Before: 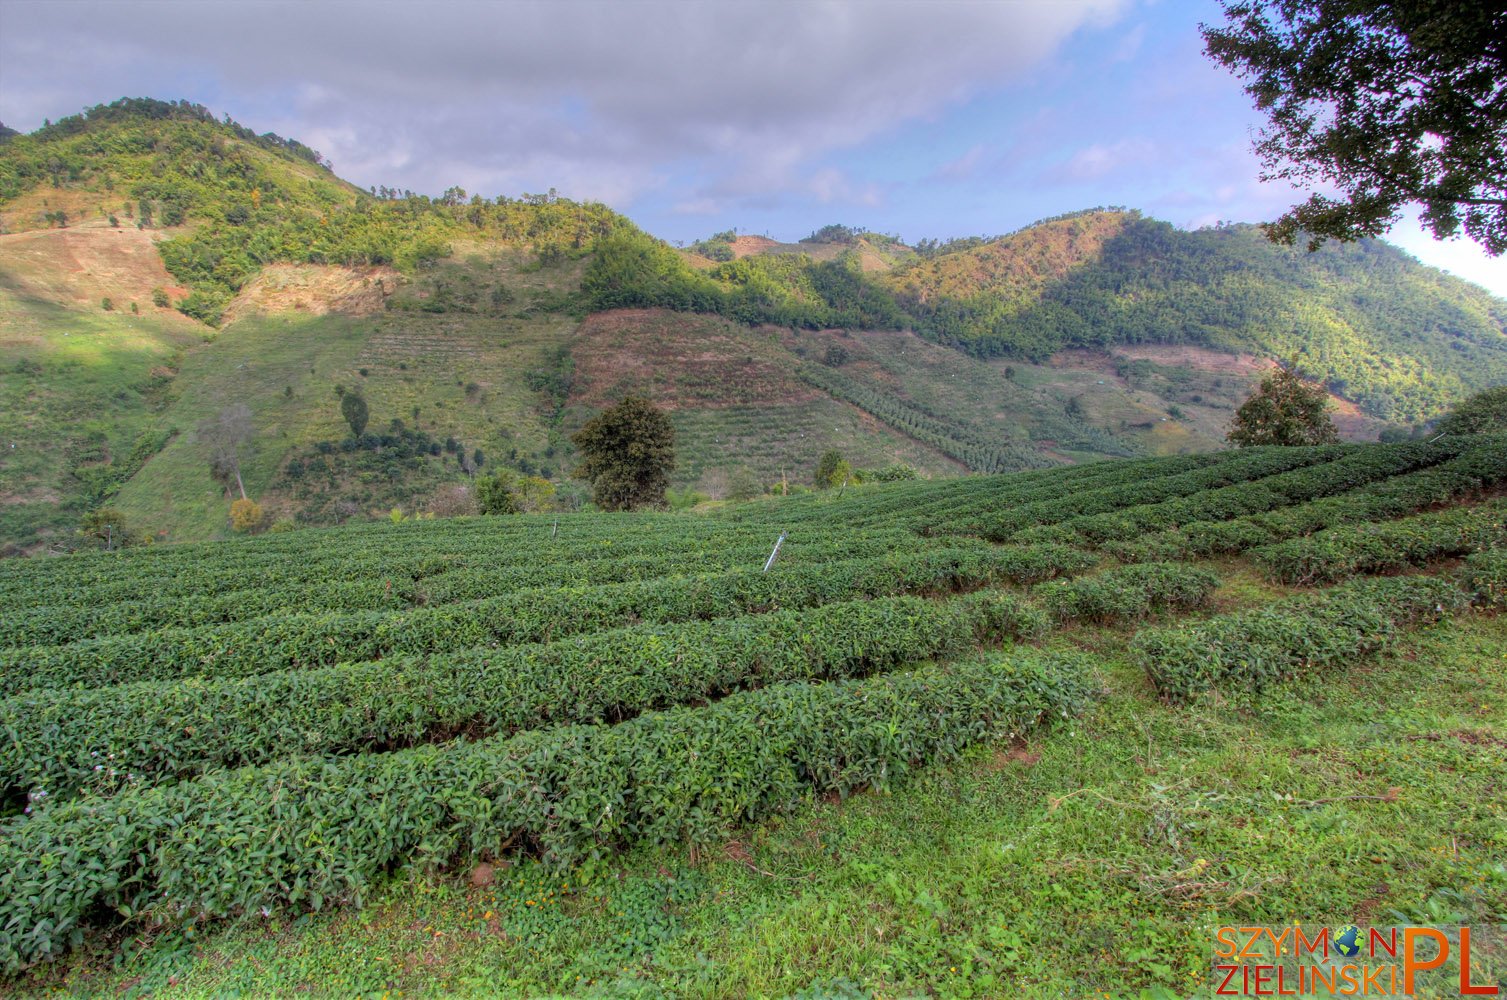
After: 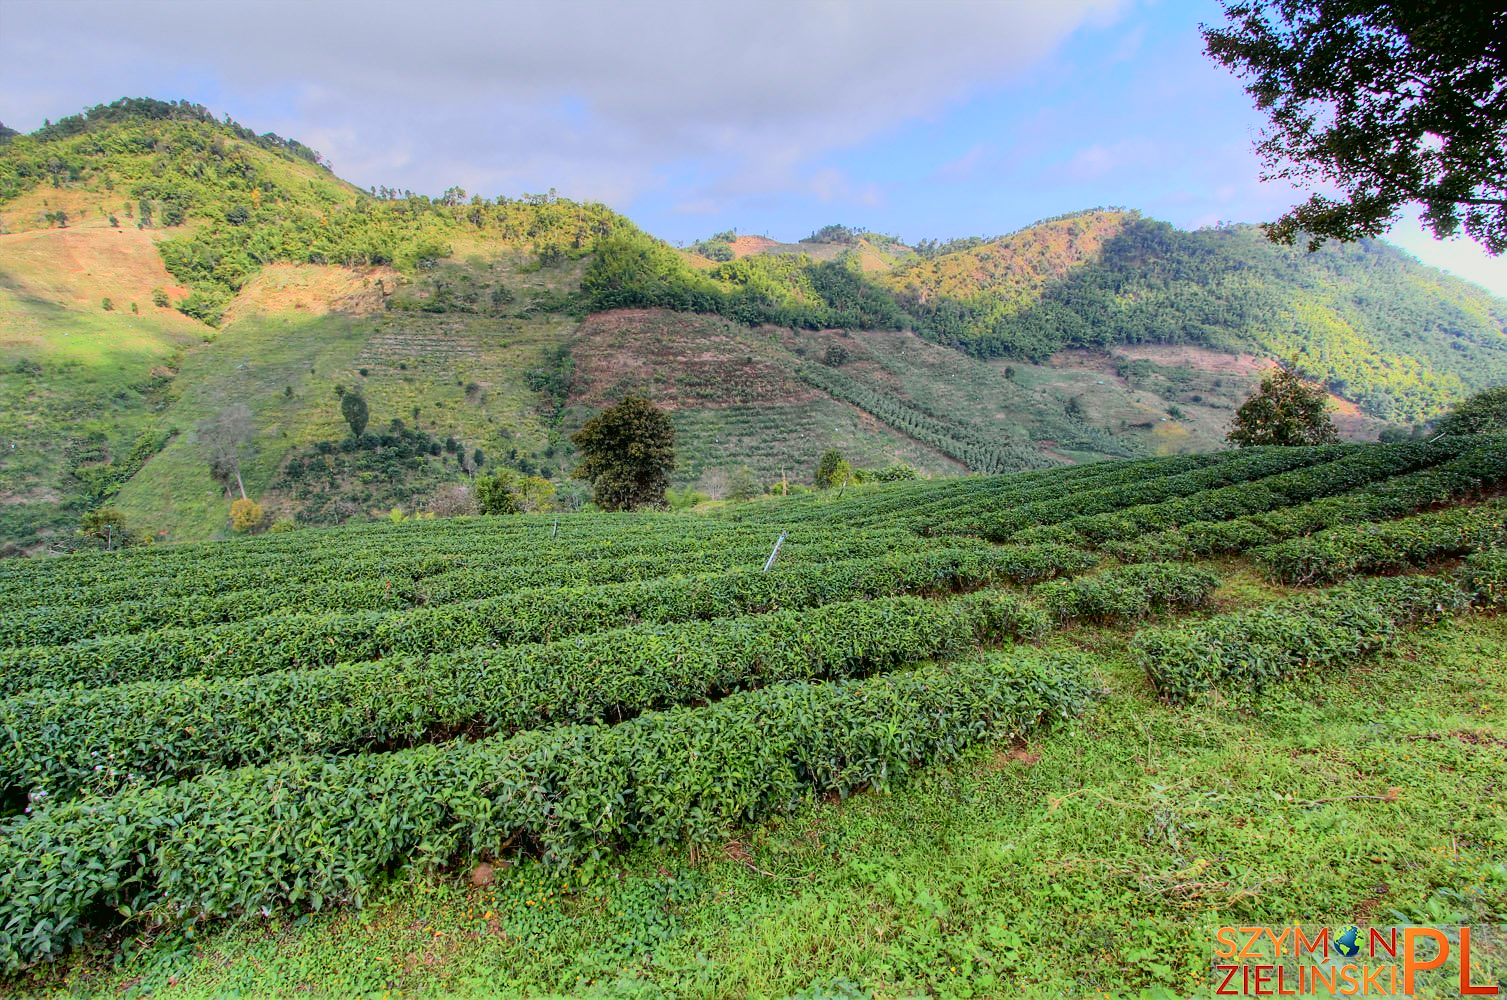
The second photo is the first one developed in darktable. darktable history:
tone curve: curves: ch0 [(0, 0.017) (0.091, 0.04) (0.296, 0.276) (0.439, 0.482) (0.64, 0.729) (0.785, 0.817) (0.995, 0.917)]; ch1 [(0, 0) (0.384, 0.365) (0.463, 0.447) (0.486, 0.474) (0.503, 0.497) (0.526, 0.52) (0.555, 0.564) (0.578, 0.589) (0.638, 0.66) (0.766, 0.773) (1, 1)]; ch2 [(0, 0) (0.374, 0.344) (0.446, 0.443) (0.501, 0.509) (0.528, 0.522) (0.569, 0.593) (0.61, 0.646) (0.666, 0.688) (1, 1)], color space Lab, independent channels, preserve colors none
sharpen: radius 1, threshold 1
